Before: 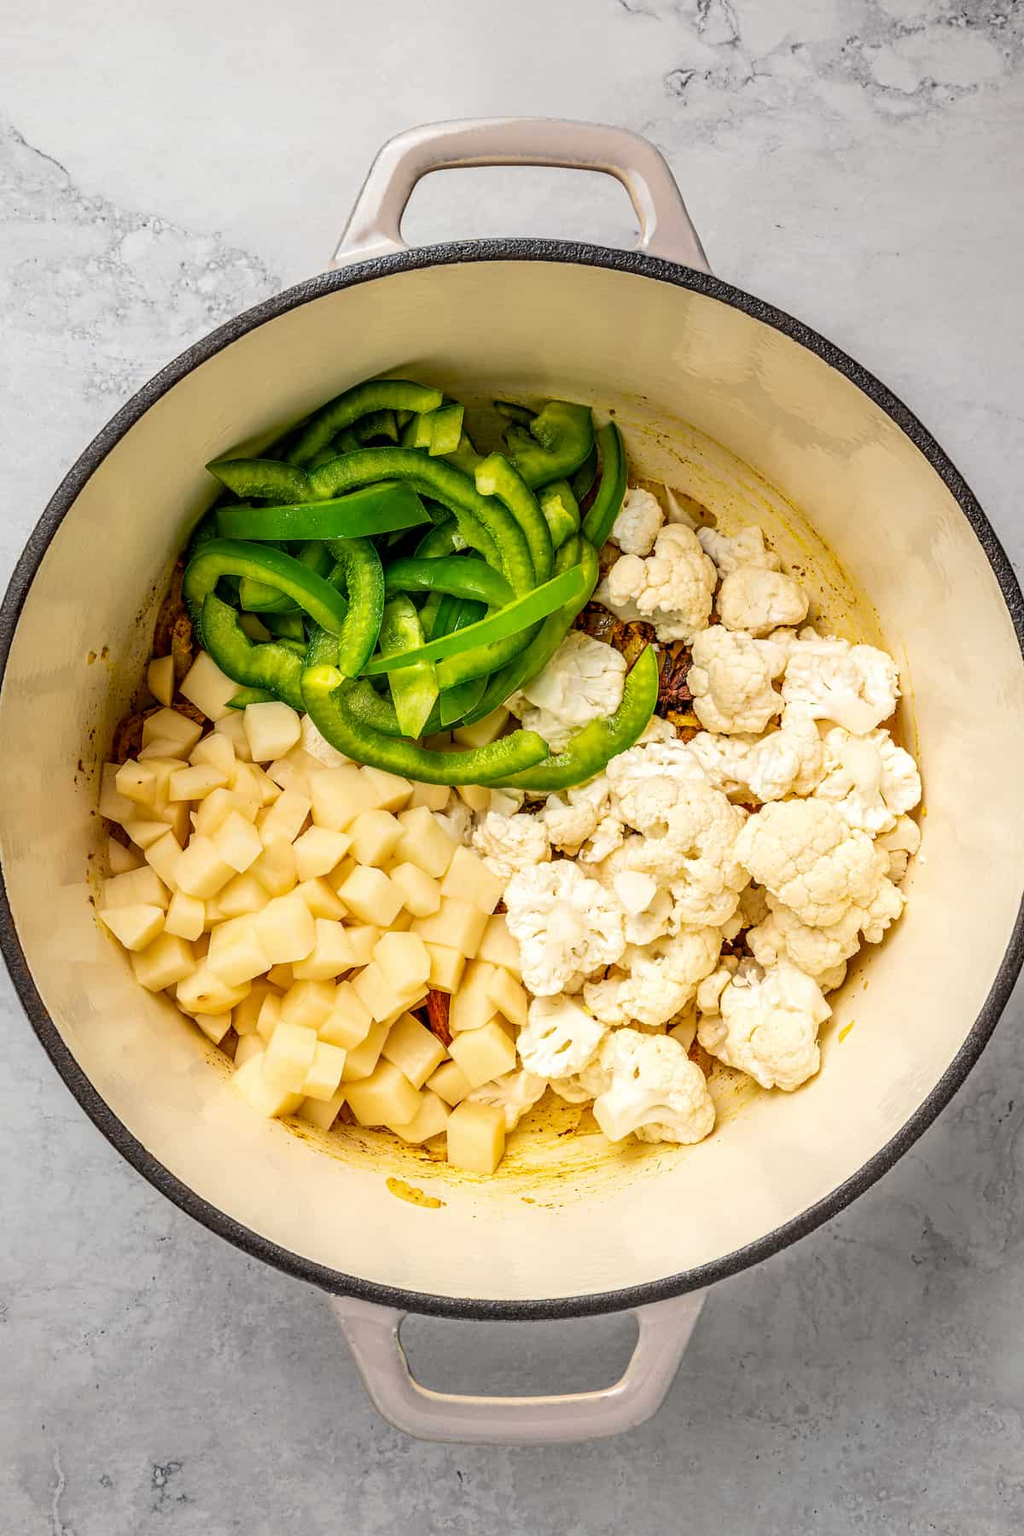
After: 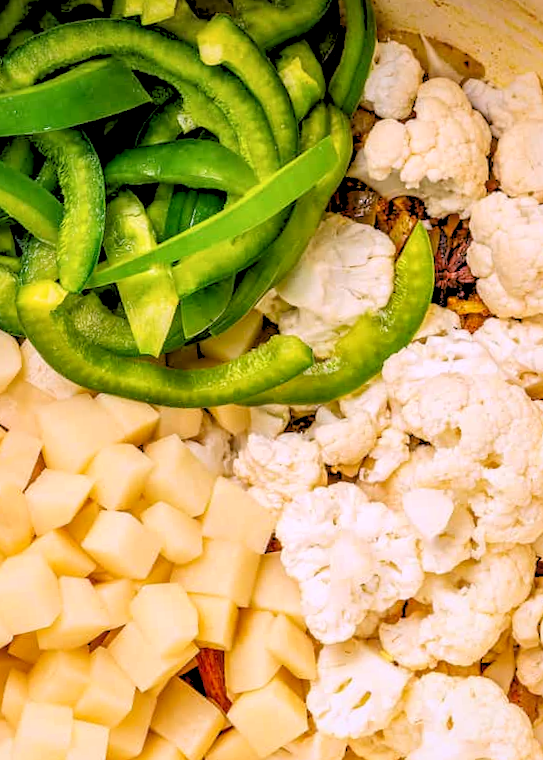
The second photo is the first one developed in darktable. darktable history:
crop: left 30%, top 30%, right 30%, bottom 30%
white balance: red 1.066, blue 1.119
local contrast: mode bilateral grid, contrast 20, coarseness 100, detail 150%, midtone range 0.2
rotate and perspective: rotation -5.2°, automatic cropping off
rgb levels: preserve colors sum RGB, levels [[0.038, 0.433, 0.934], [0, 0.5, 1], [0, 0.5, 1]]
